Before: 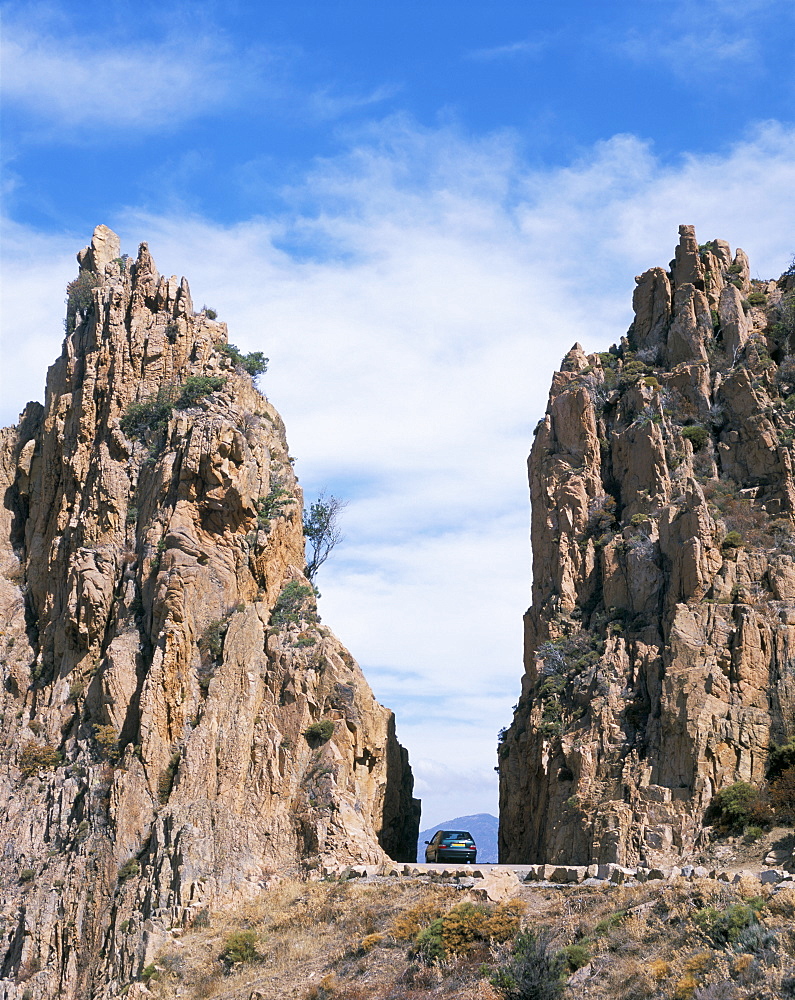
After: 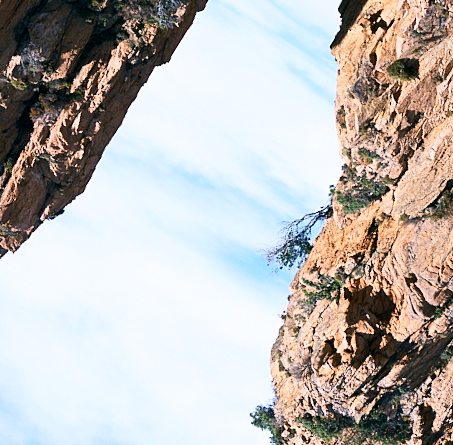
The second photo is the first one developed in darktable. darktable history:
contrast brightness saturation: contrast 0.274
crop and rotate: angle 148.18°, left 9.208%, top 15.681%, right 4.563%, bottom 16.967%
